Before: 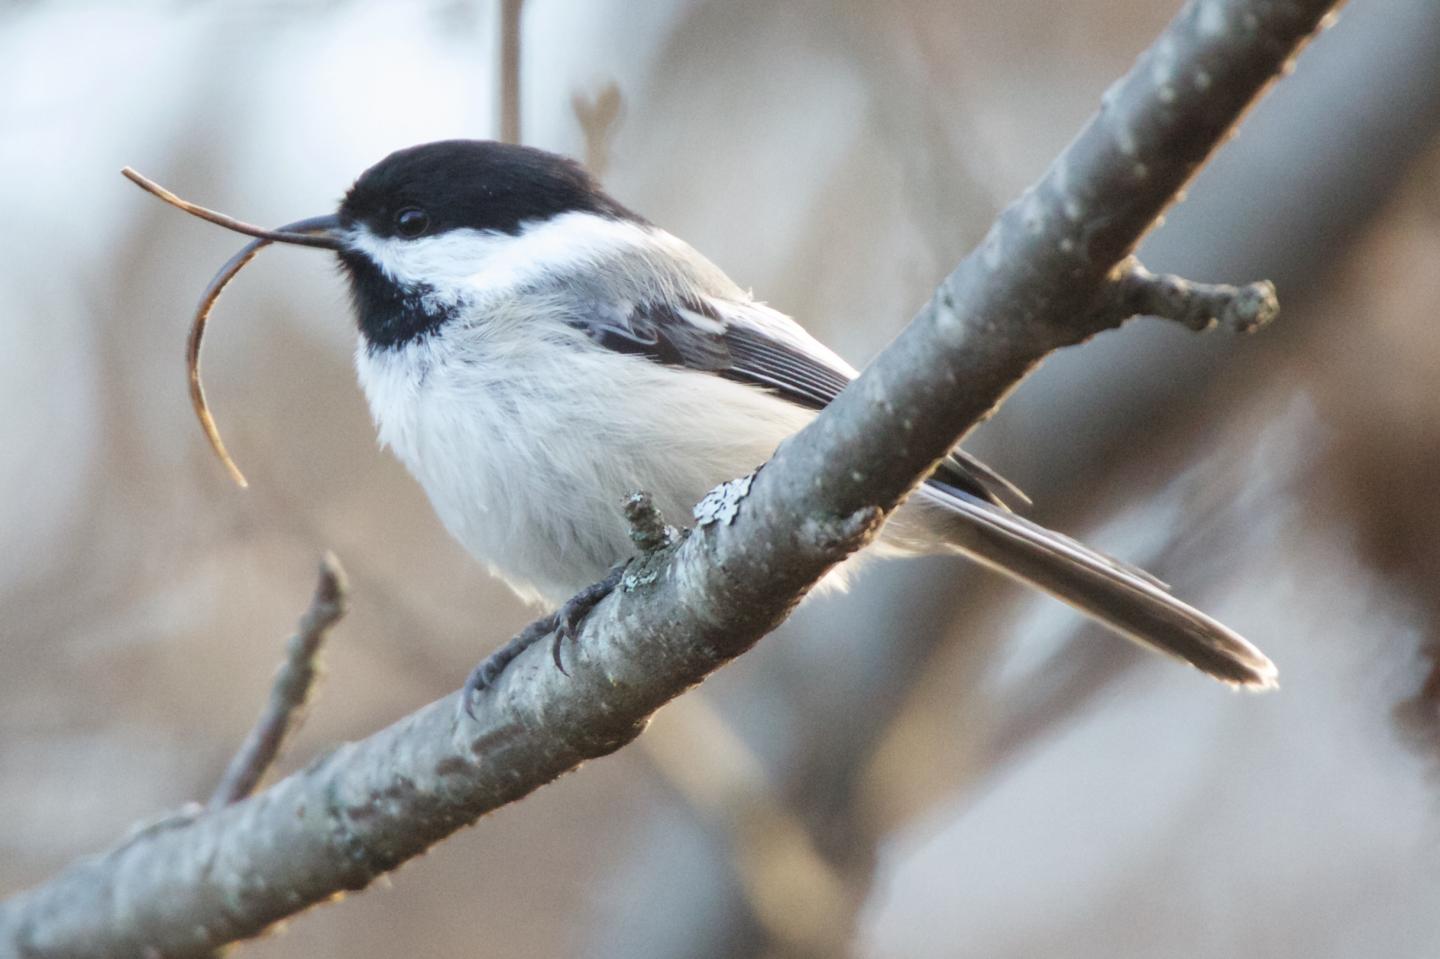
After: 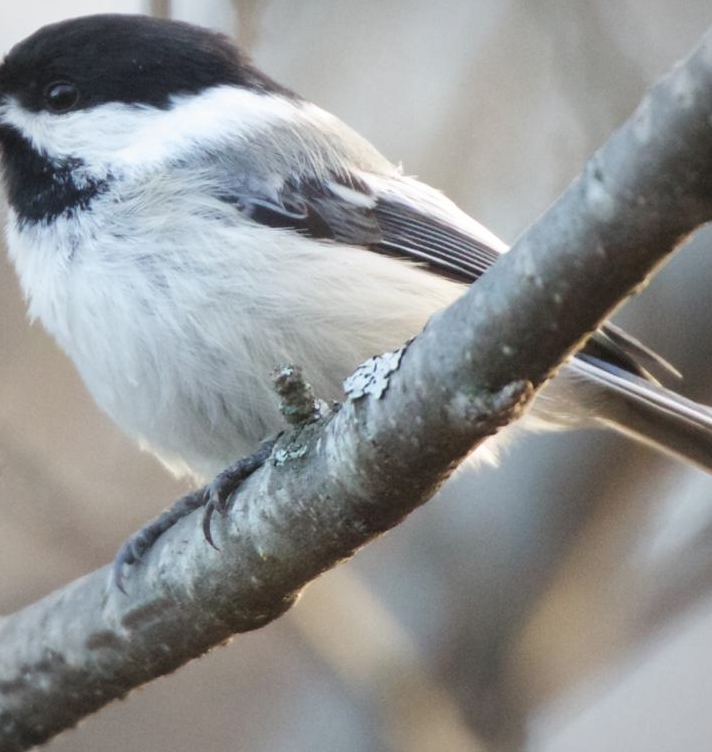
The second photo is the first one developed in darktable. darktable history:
crop and rotate: angle 0.02°, left 24.353%, top 13.219%, right 26.156%, bottom 8.224%
vignetting: brightness -0.167
